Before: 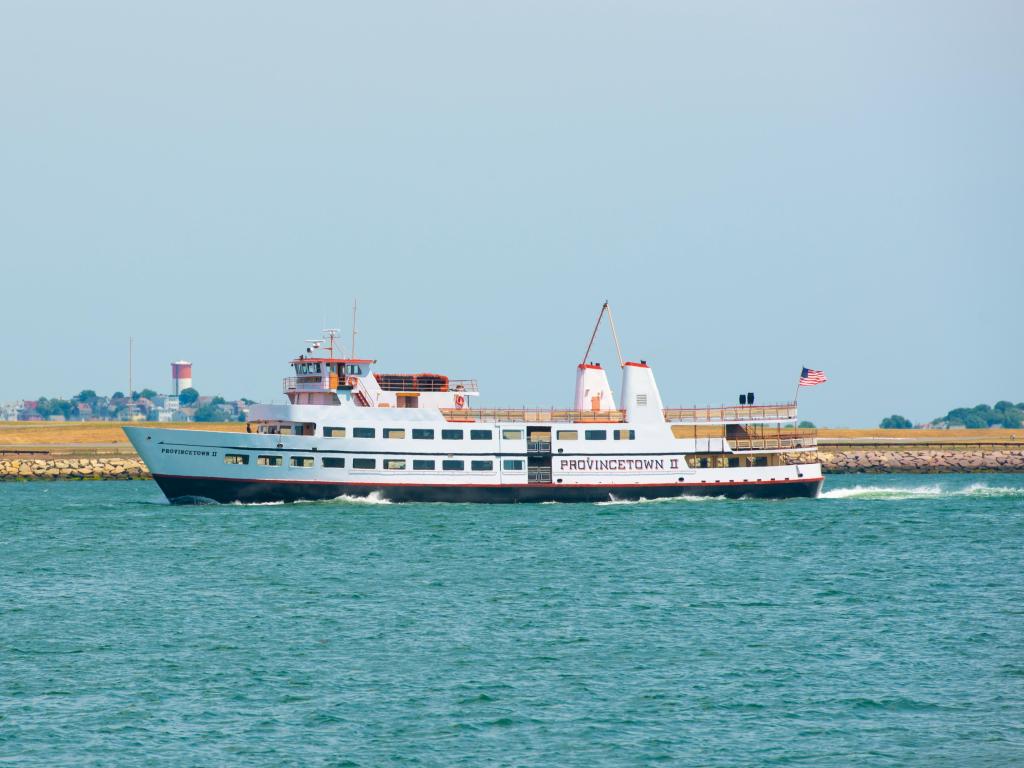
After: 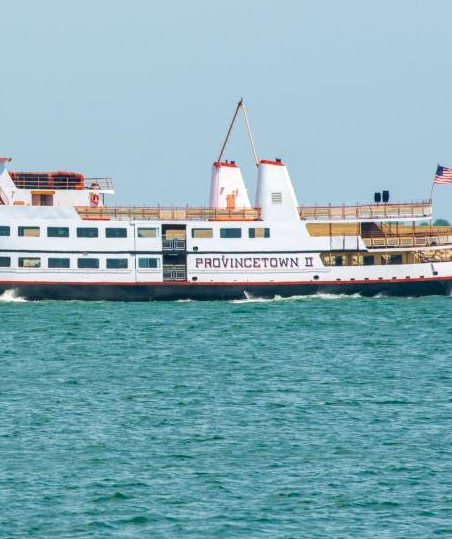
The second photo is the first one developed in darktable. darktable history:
crop: left 35.65%, top 26.333%, right 20.162%, bottom 3.408%
local contrast: on, module defaults
